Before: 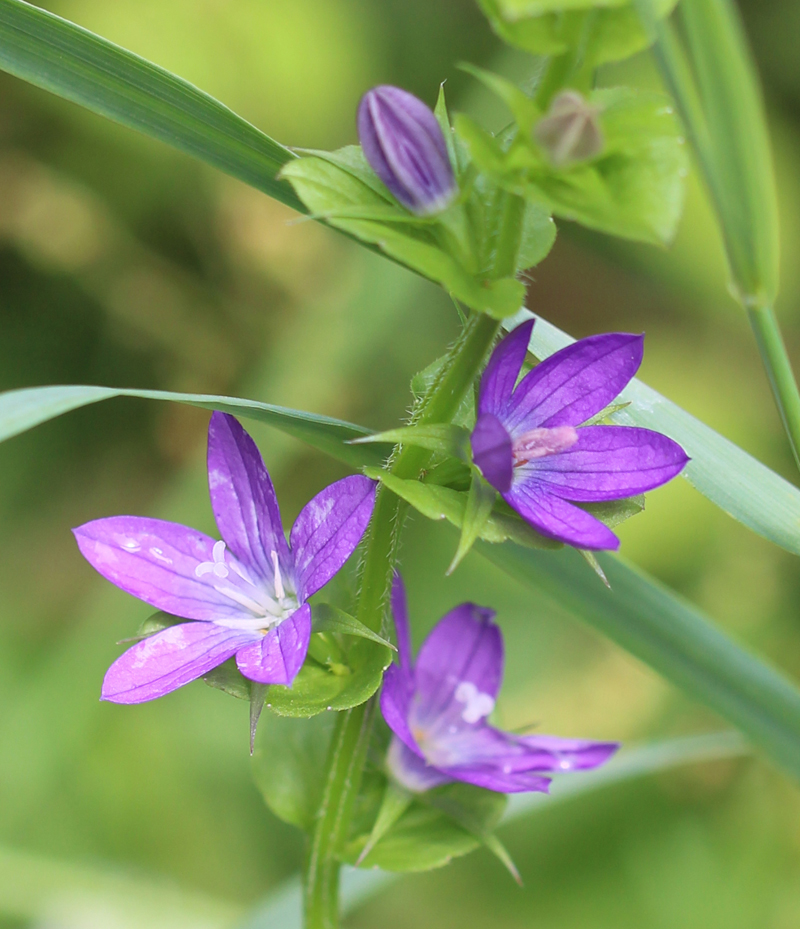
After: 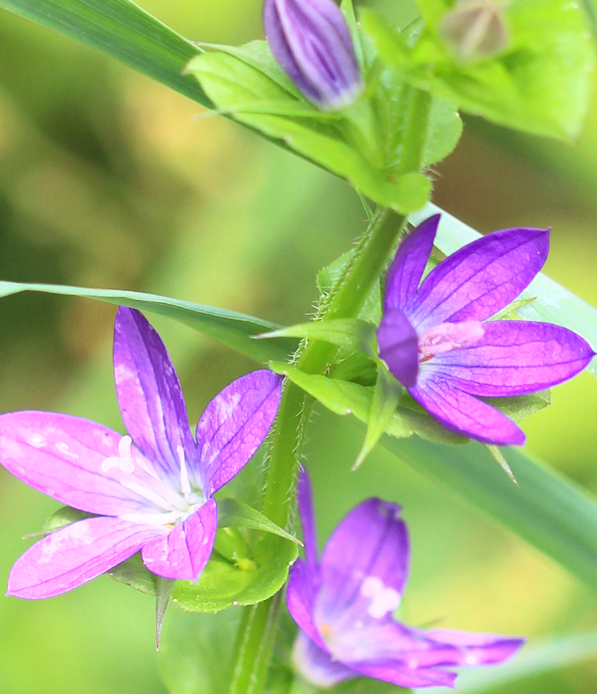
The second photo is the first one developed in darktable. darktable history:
exposure: exposure 0.217 EV, compensate highlight preservation false
contrast brightness saturation: contrast 0.2, brightness 0.16, saturation 0.22
crop and rotate: left 11.831%, top 11.346%, right 13.429%, bottom 13.899%
